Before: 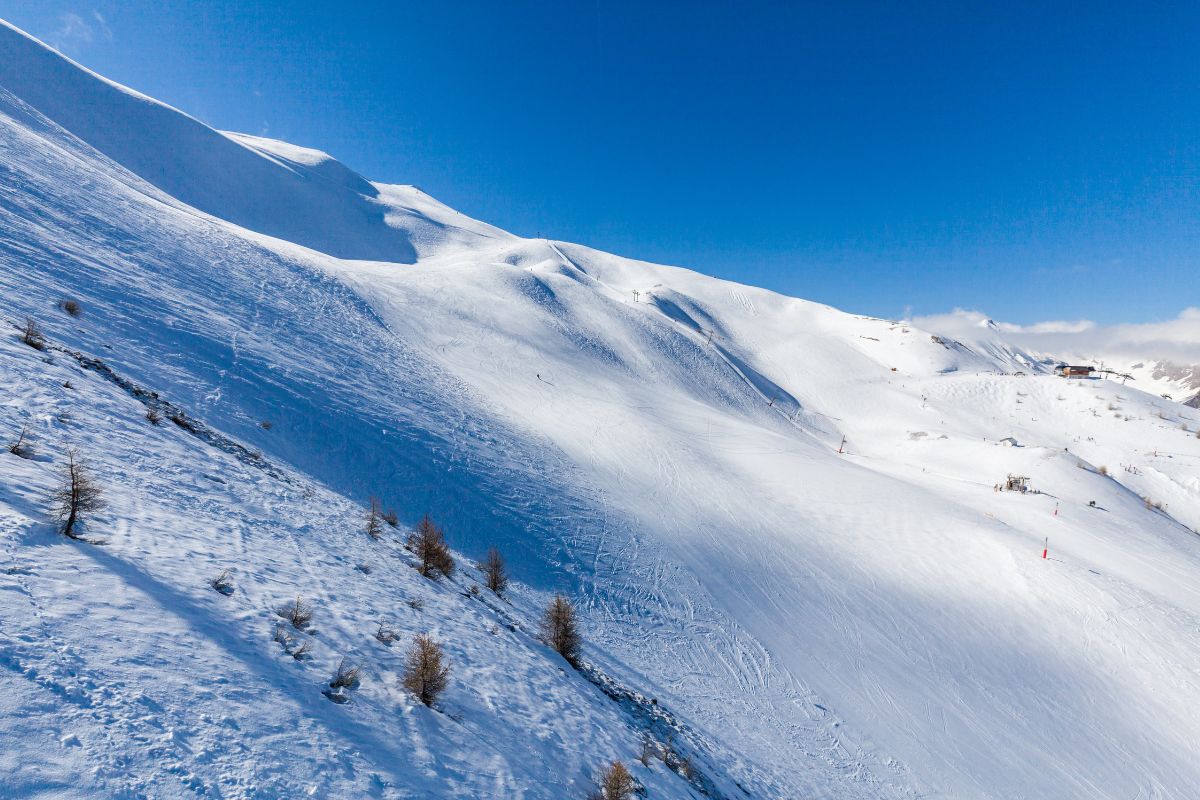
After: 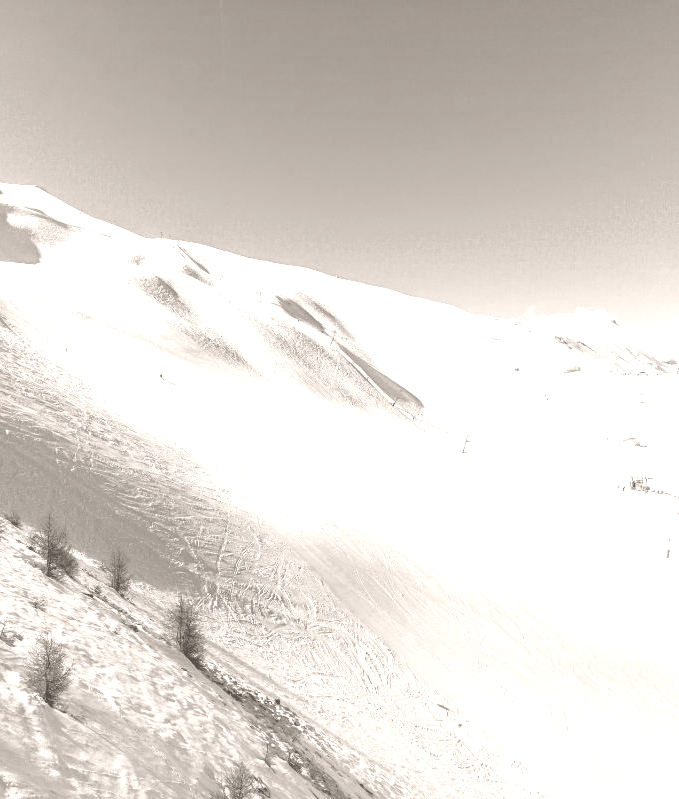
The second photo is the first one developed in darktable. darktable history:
white balance: red 1.004, blue 1.024
crop: left 31.458%, top 0%, right 11.876%
colorize: hue 34.49°, saturation 35.33%, source mix 100%, lightness 55%, version 1
